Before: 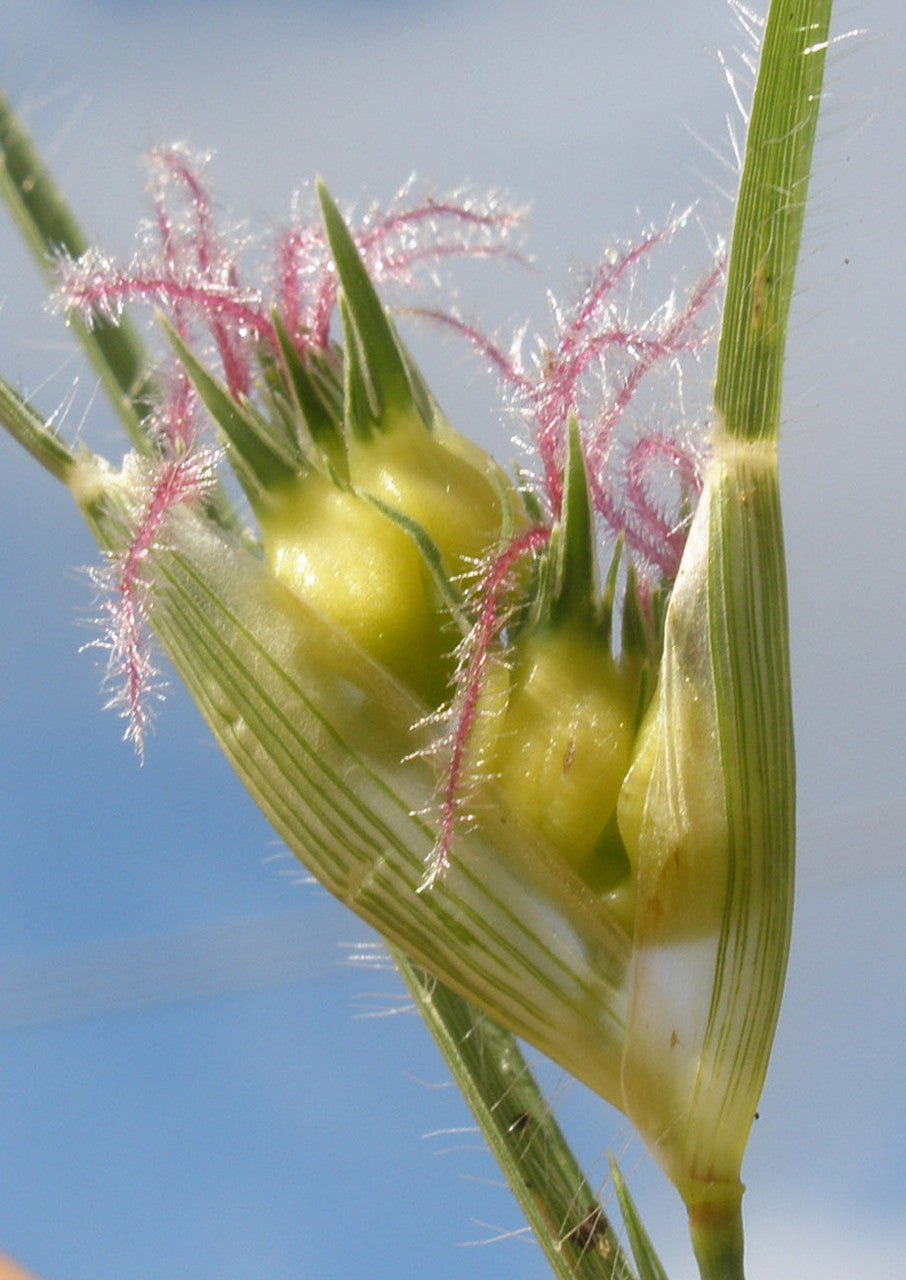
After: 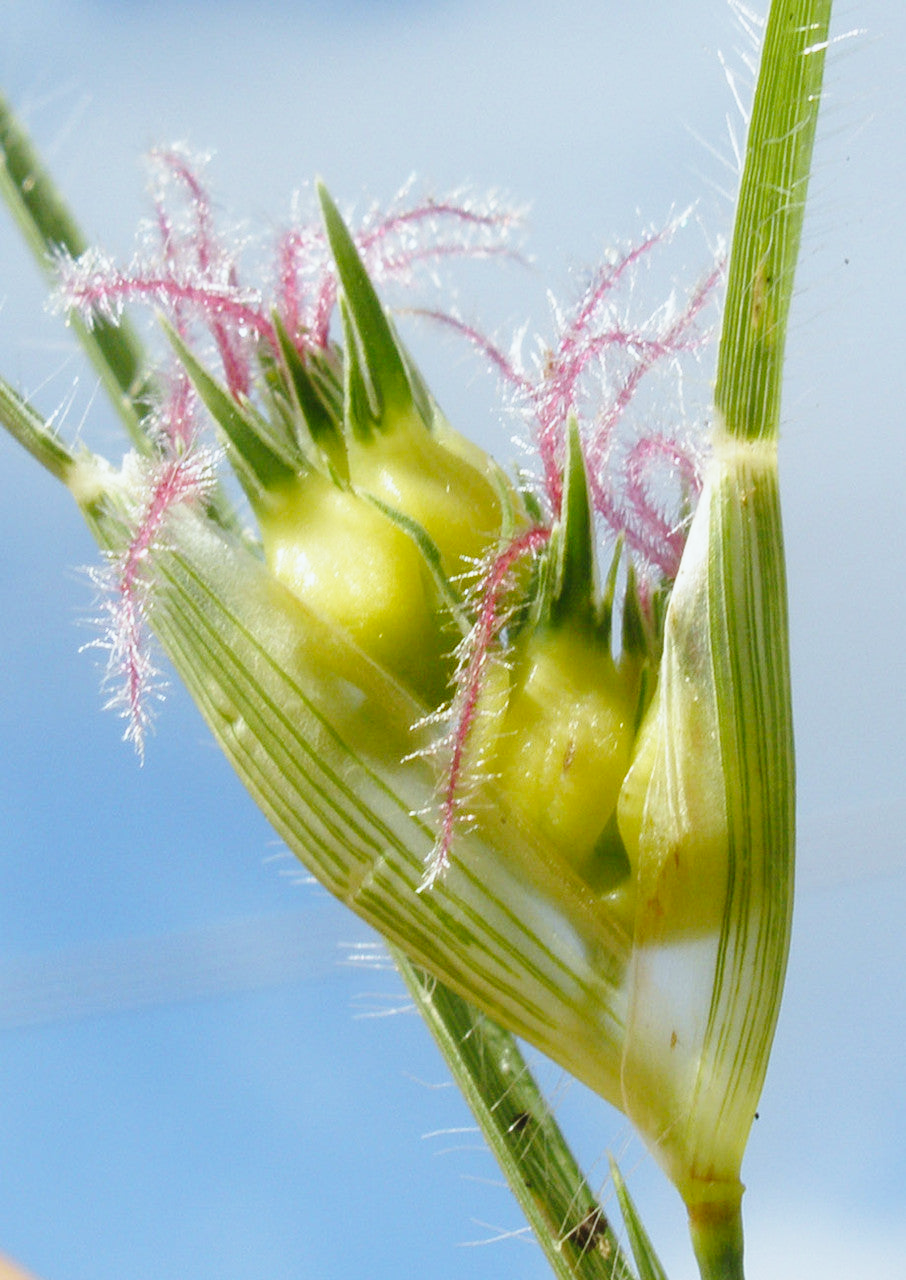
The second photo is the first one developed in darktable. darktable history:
exposure: exposure -0.293 EV, compensate highlight preservation false
white balance: red 0.925, blue 1.046
base curve: curves: ch0 [(0, 0) (0.028, 0.03) (0.121, 0.232) (0.46, 0.748) (0.859, 0.968) (1, 1)], preserve colors none
